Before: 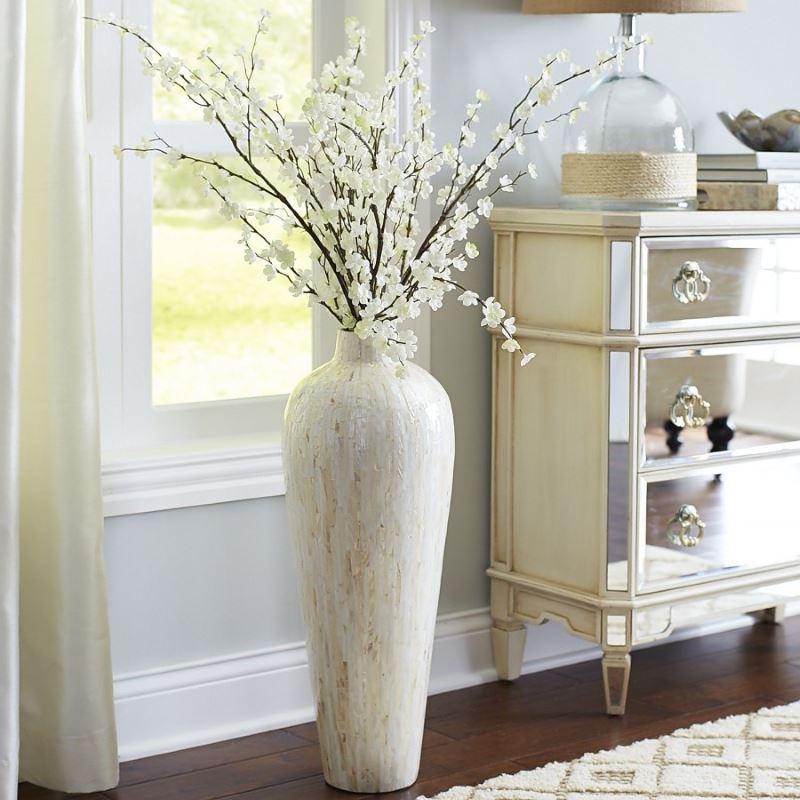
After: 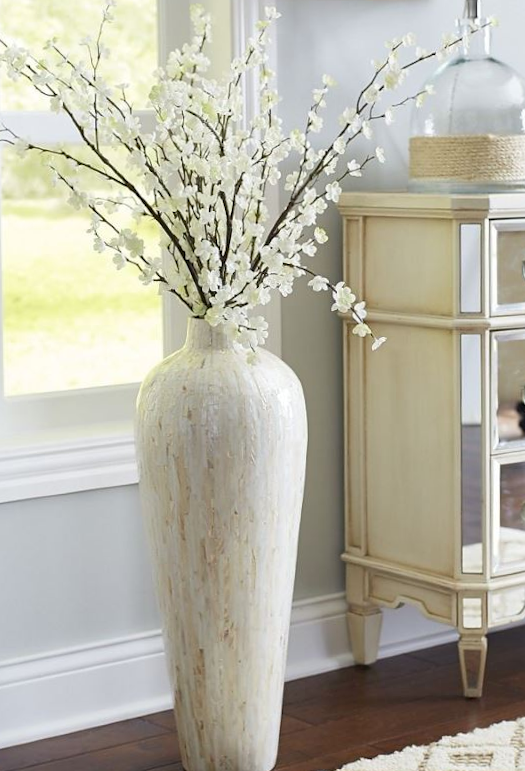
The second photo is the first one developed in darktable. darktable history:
crop and rotate: left 18.442%, right 15.508%
rotate and perspective: rotation -1°, crop left 0.011, crop right 0.989, crop top 0.025, crop bottom 0.975
